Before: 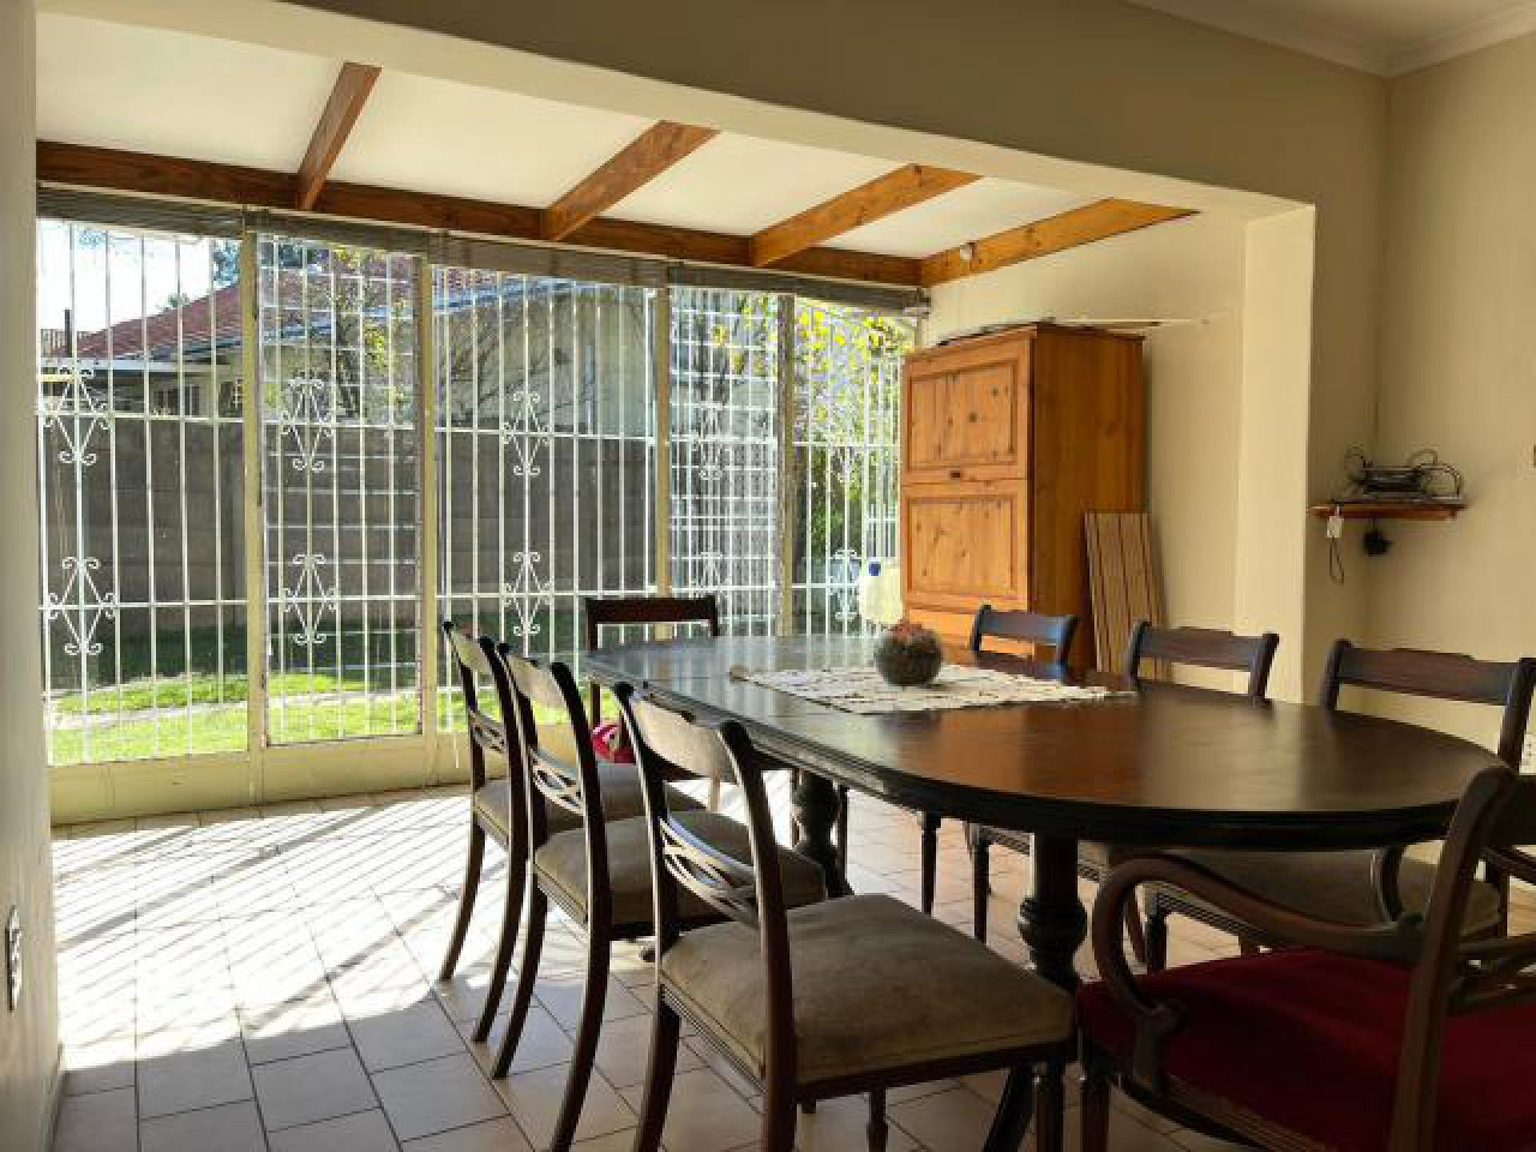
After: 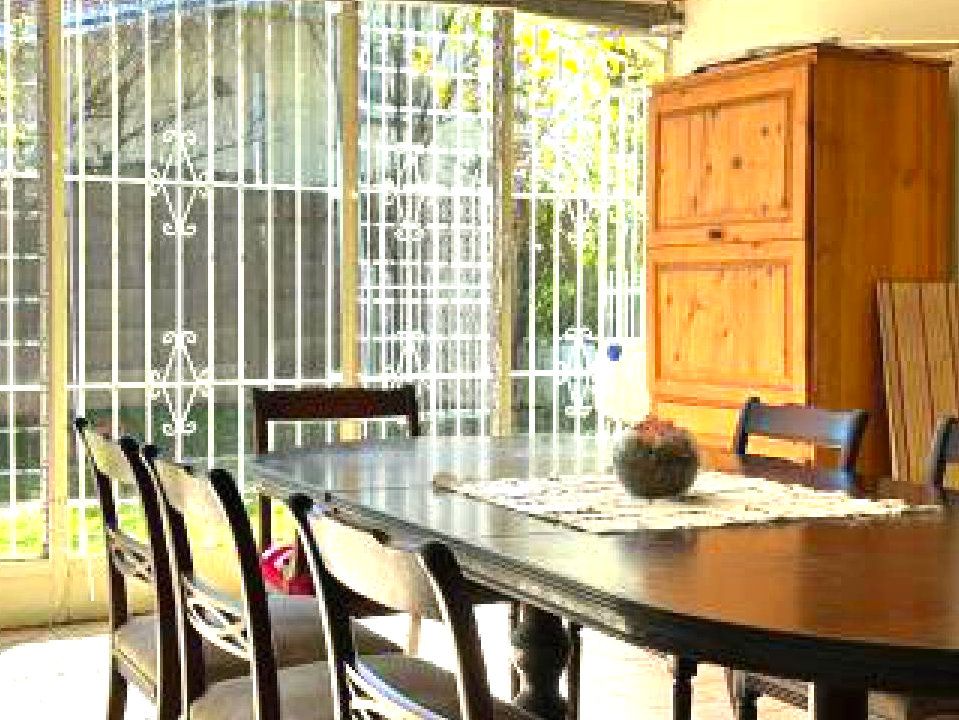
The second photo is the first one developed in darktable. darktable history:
exposure: black level correction 0, exposure 0.9 EV, compensate highlight preservation false
color correction: highlights a* 0.816, highlights b* 2.78, saturation 1.1
crop: left 25%, top 25%, right 25%, bottom 25%
color balance: input saturation 99%
